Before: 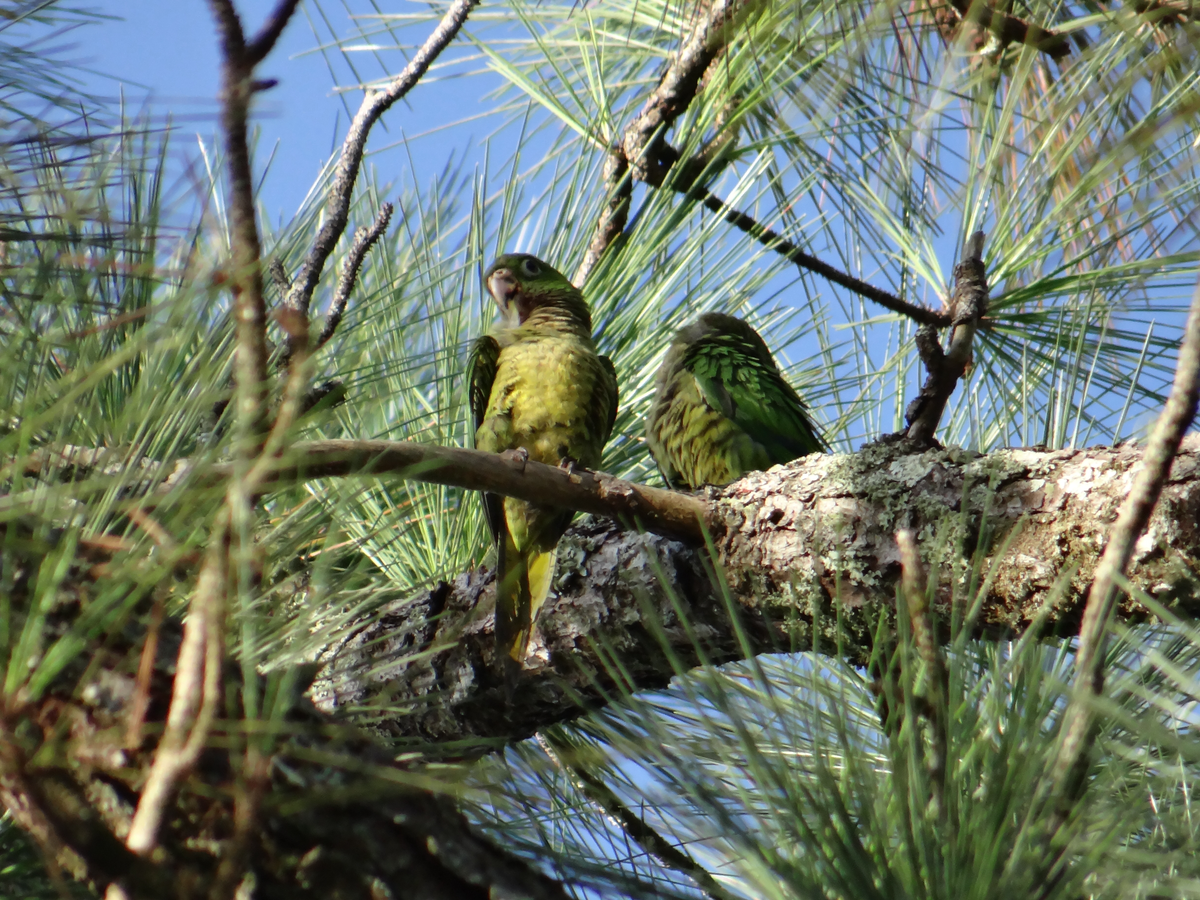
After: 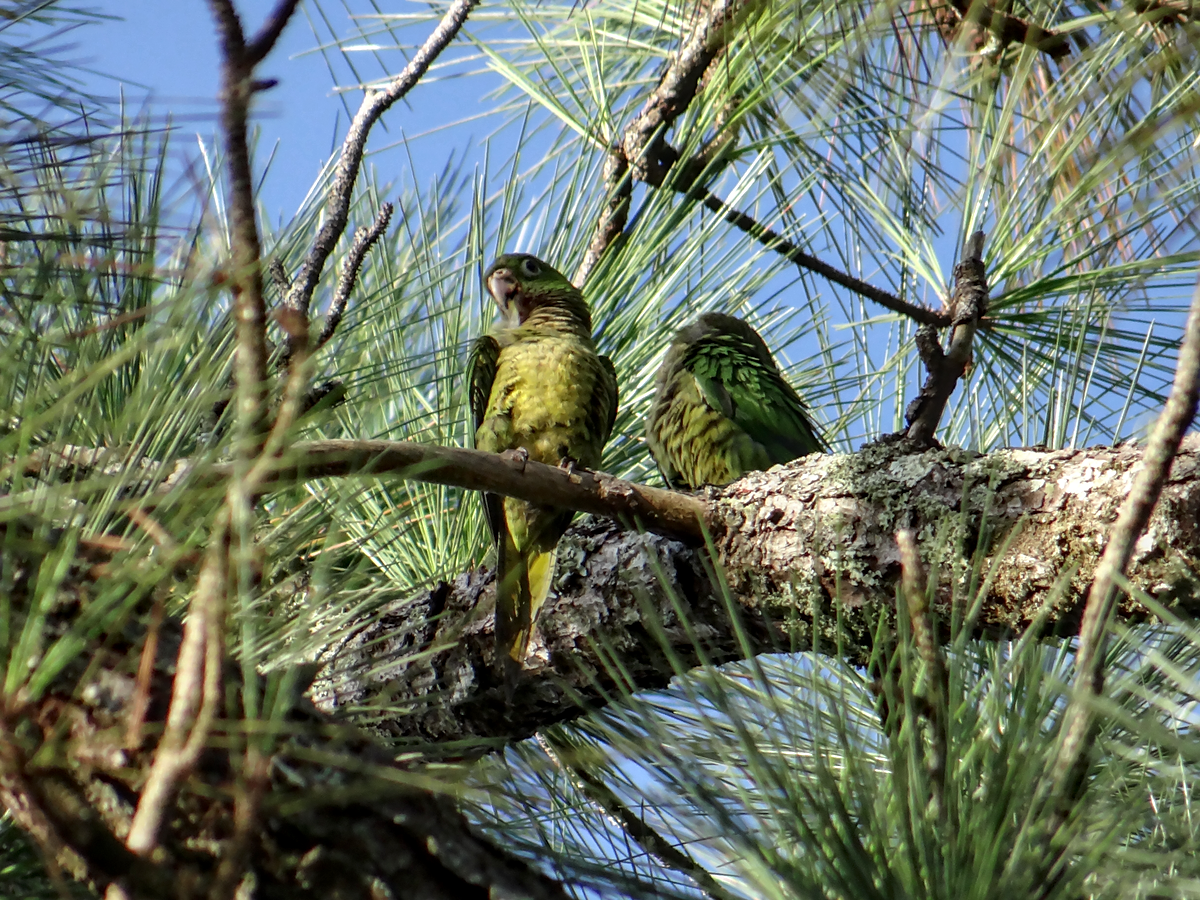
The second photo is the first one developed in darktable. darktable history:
sharpen: radius 1.864, amount 0.398, threshold 1.271
local contrast: highlights 25%, detail 130%
